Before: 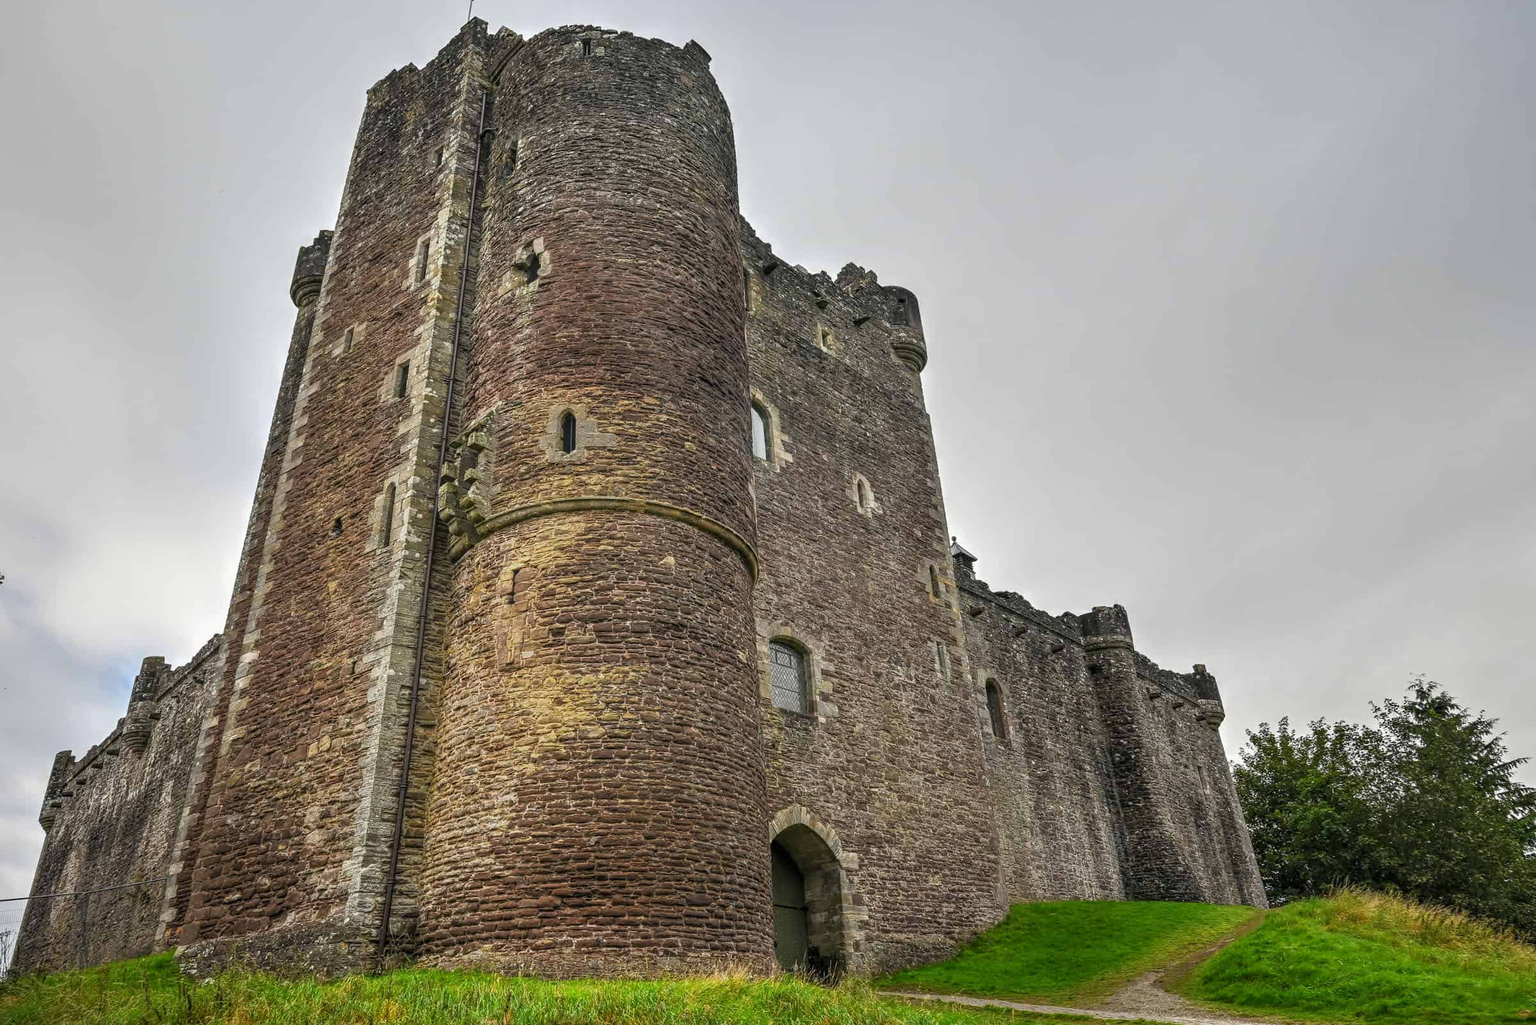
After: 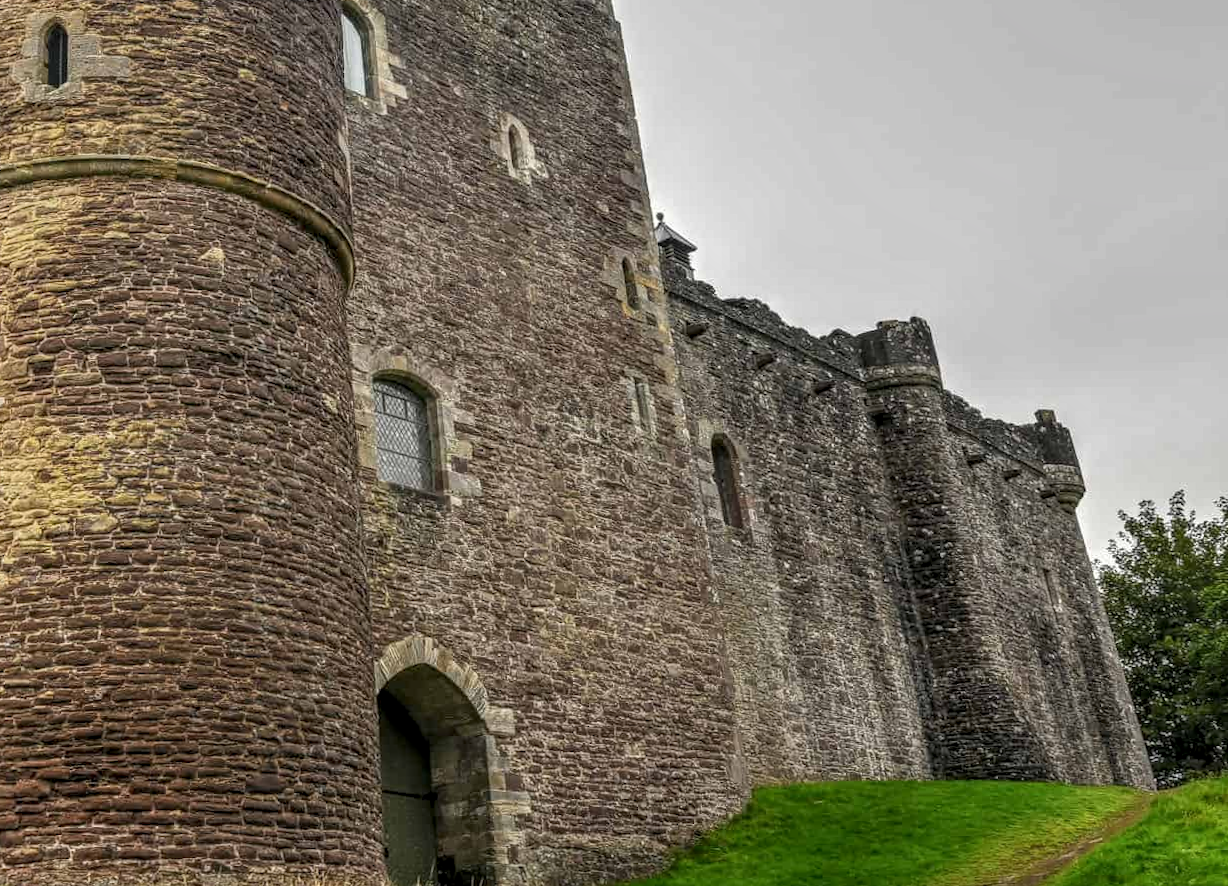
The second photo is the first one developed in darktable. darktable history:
rotate and perspective: rotation -0.45°, automatic cropping original format, crop left 0.008, crop right 0.992, crop top 0.012, crop bottom 0.988
local contrast: on, module defaults
crop: left 34.479%, top 38.822%, right 13.718%, bottom 5.172%
